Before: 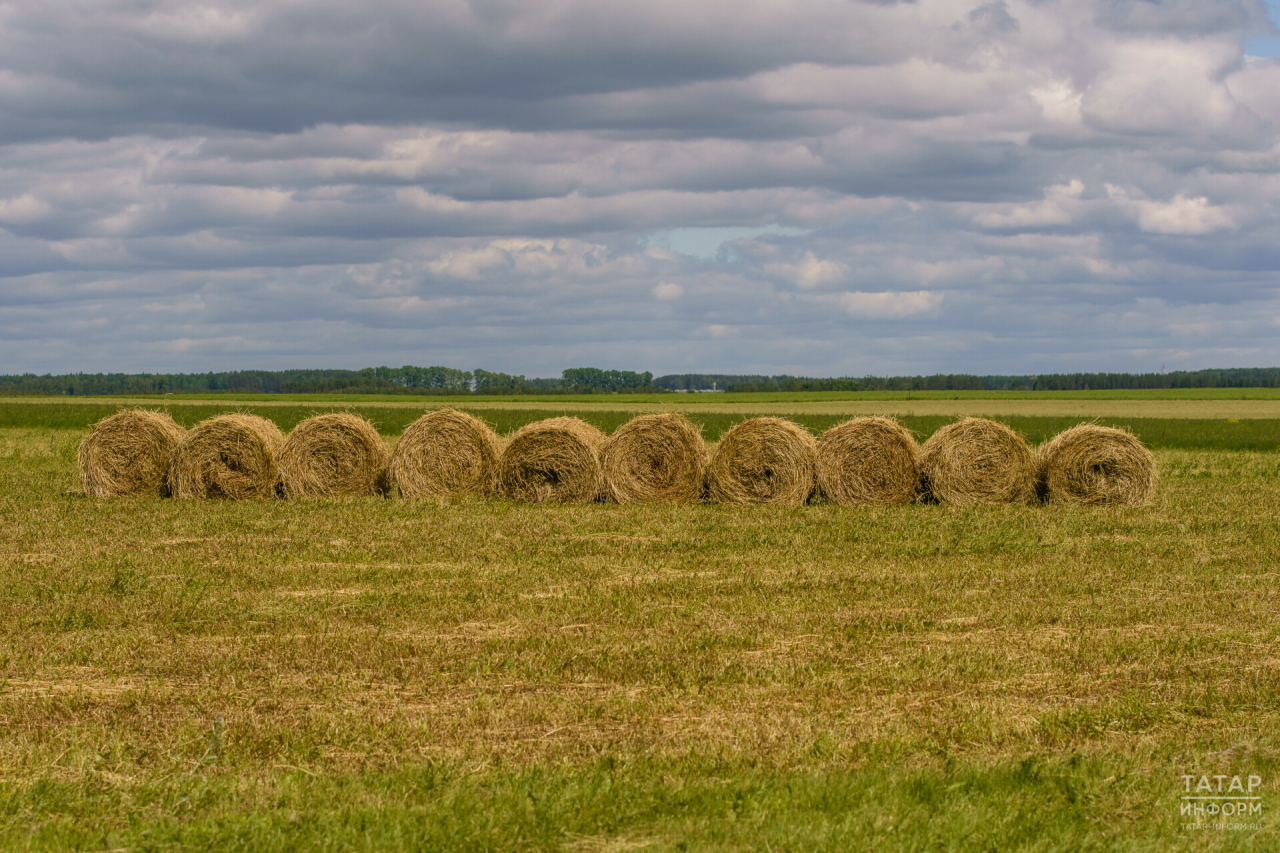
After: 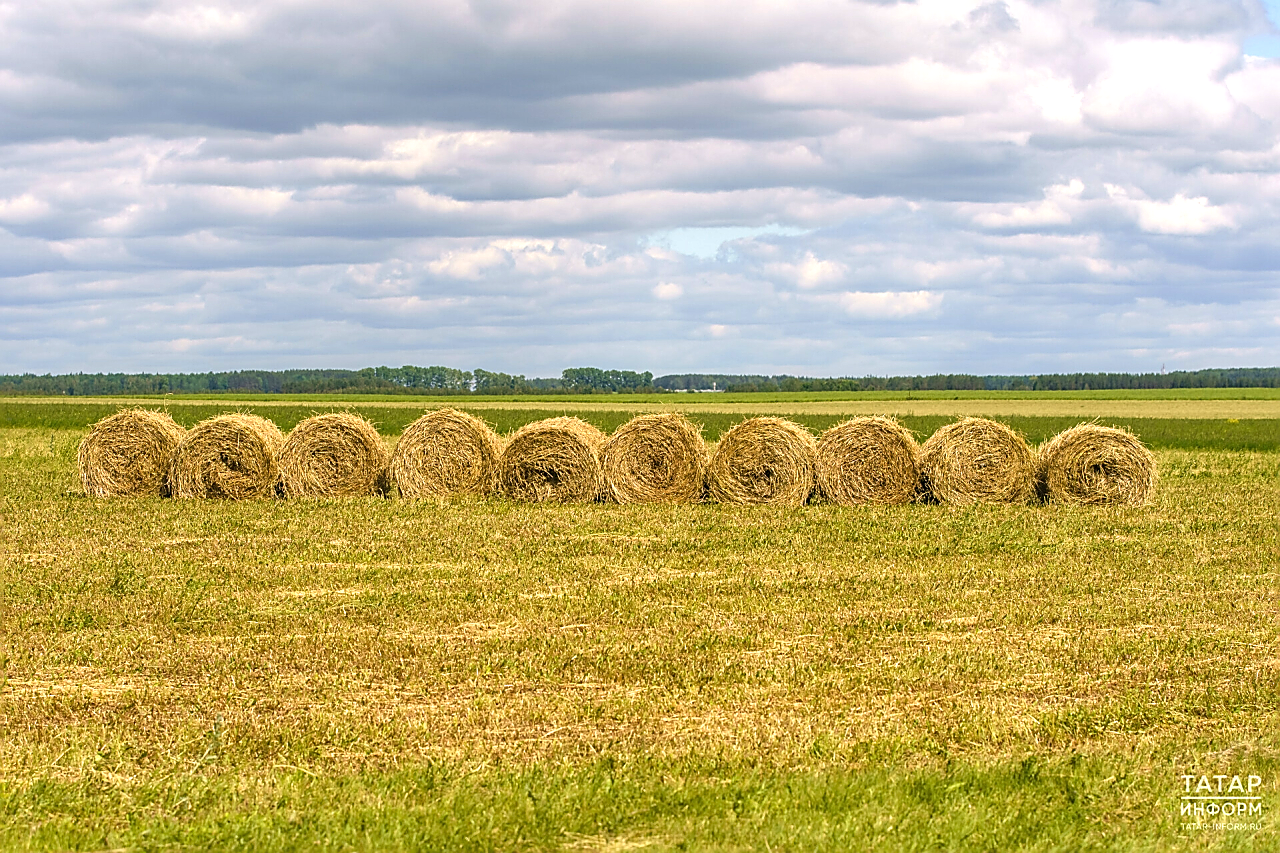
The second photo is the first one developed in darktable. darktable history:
exposure: black level correction 0, exposure 1 EV, compensate highlight preservation false
sharpen: radius 1.4, amount 1.25, threshold 0.7
